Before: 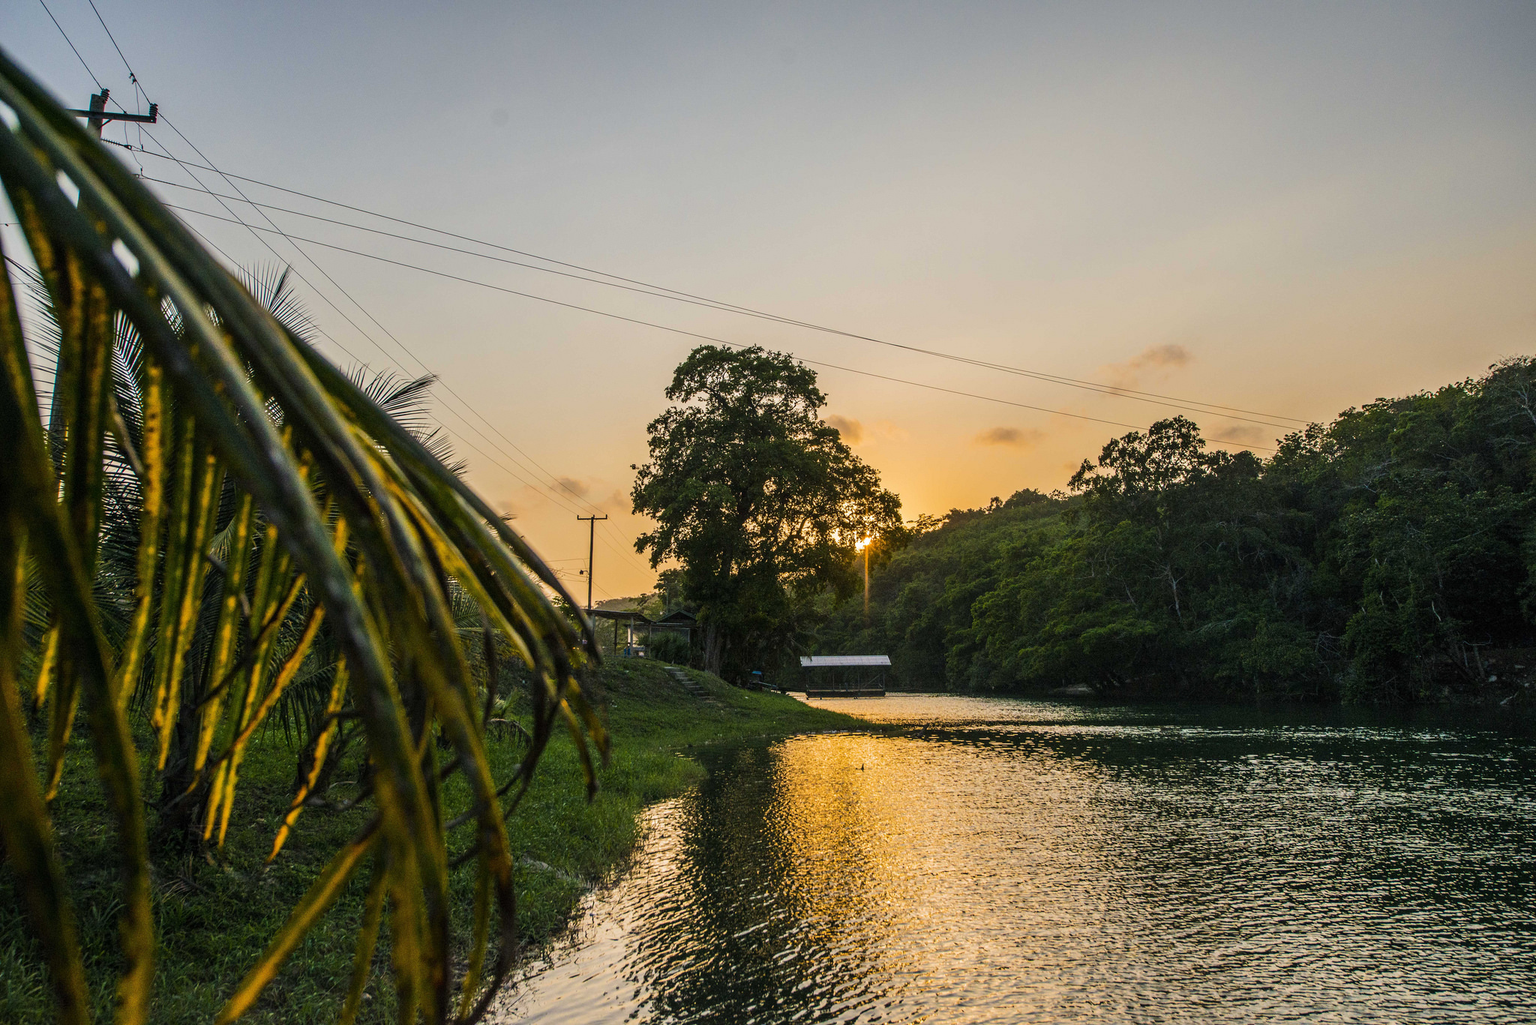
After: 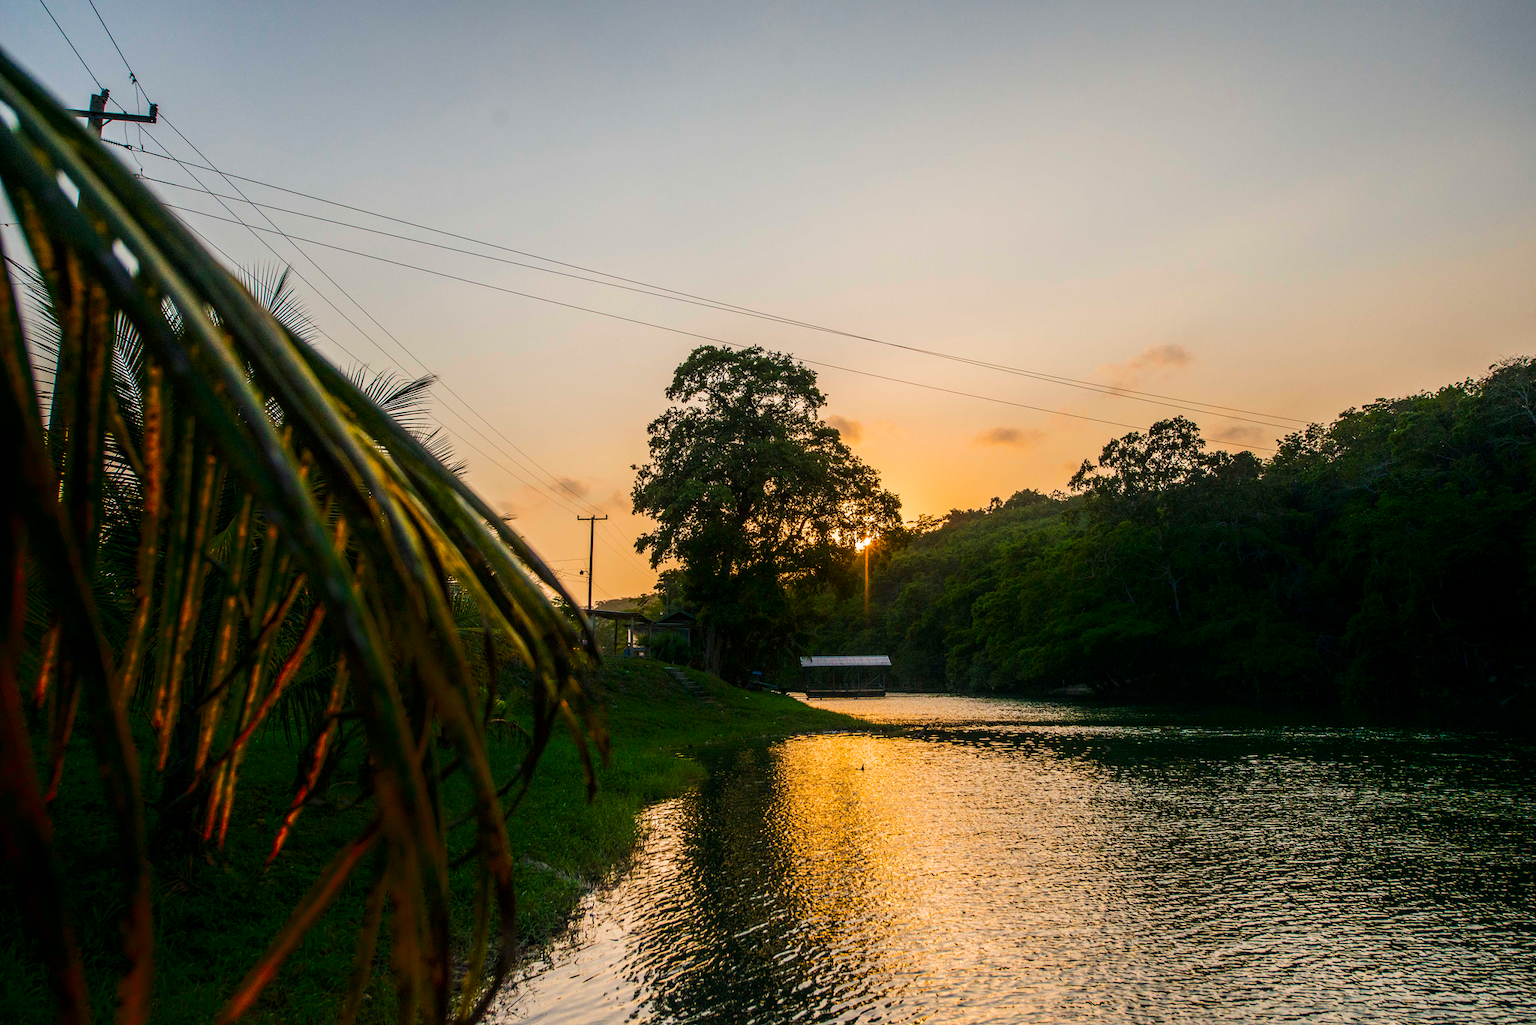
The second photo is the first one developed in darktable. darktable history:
shadows and highlights: shadows -68.47, highlights 36.07, soften with gaussian
